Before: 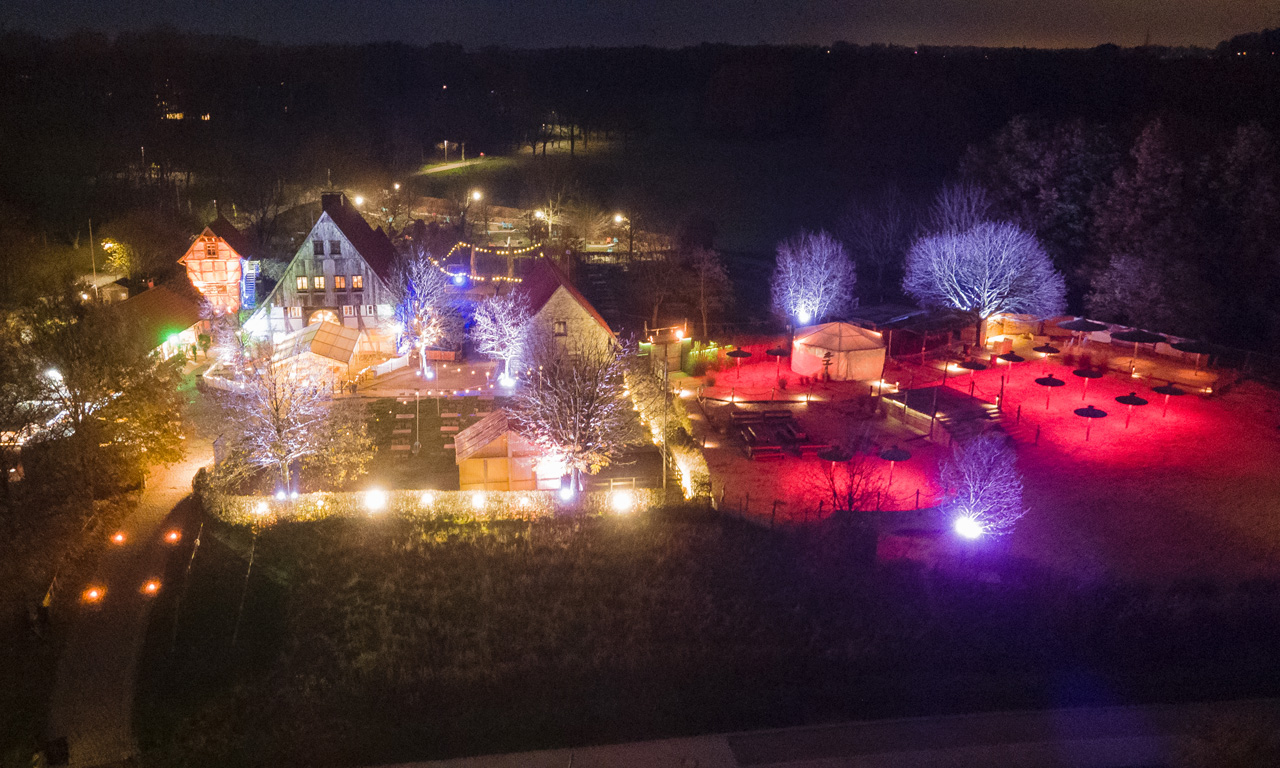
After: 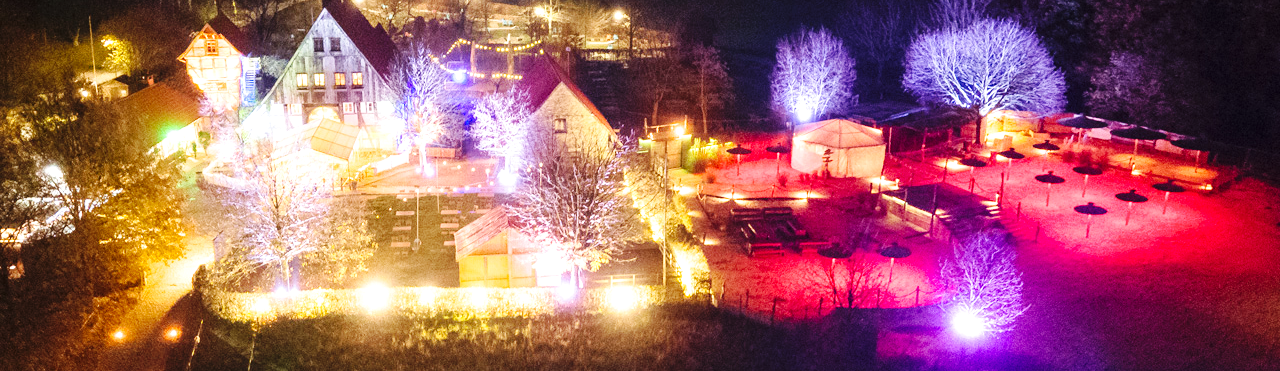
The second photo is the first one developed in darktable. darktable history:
base curve: curves: ch0 [(0, 0) (0.036, 0.025) (0.121, 0.166) (0.206, 0.329) (0.605, 0.79) (1, 1)], preserve colors none
crop and rotate: top 26.522%, bottom 25.111%
exposure: black level correction 0, exposure 0.698 EV, compensate exposure bias true, compensate highlight preservation false
